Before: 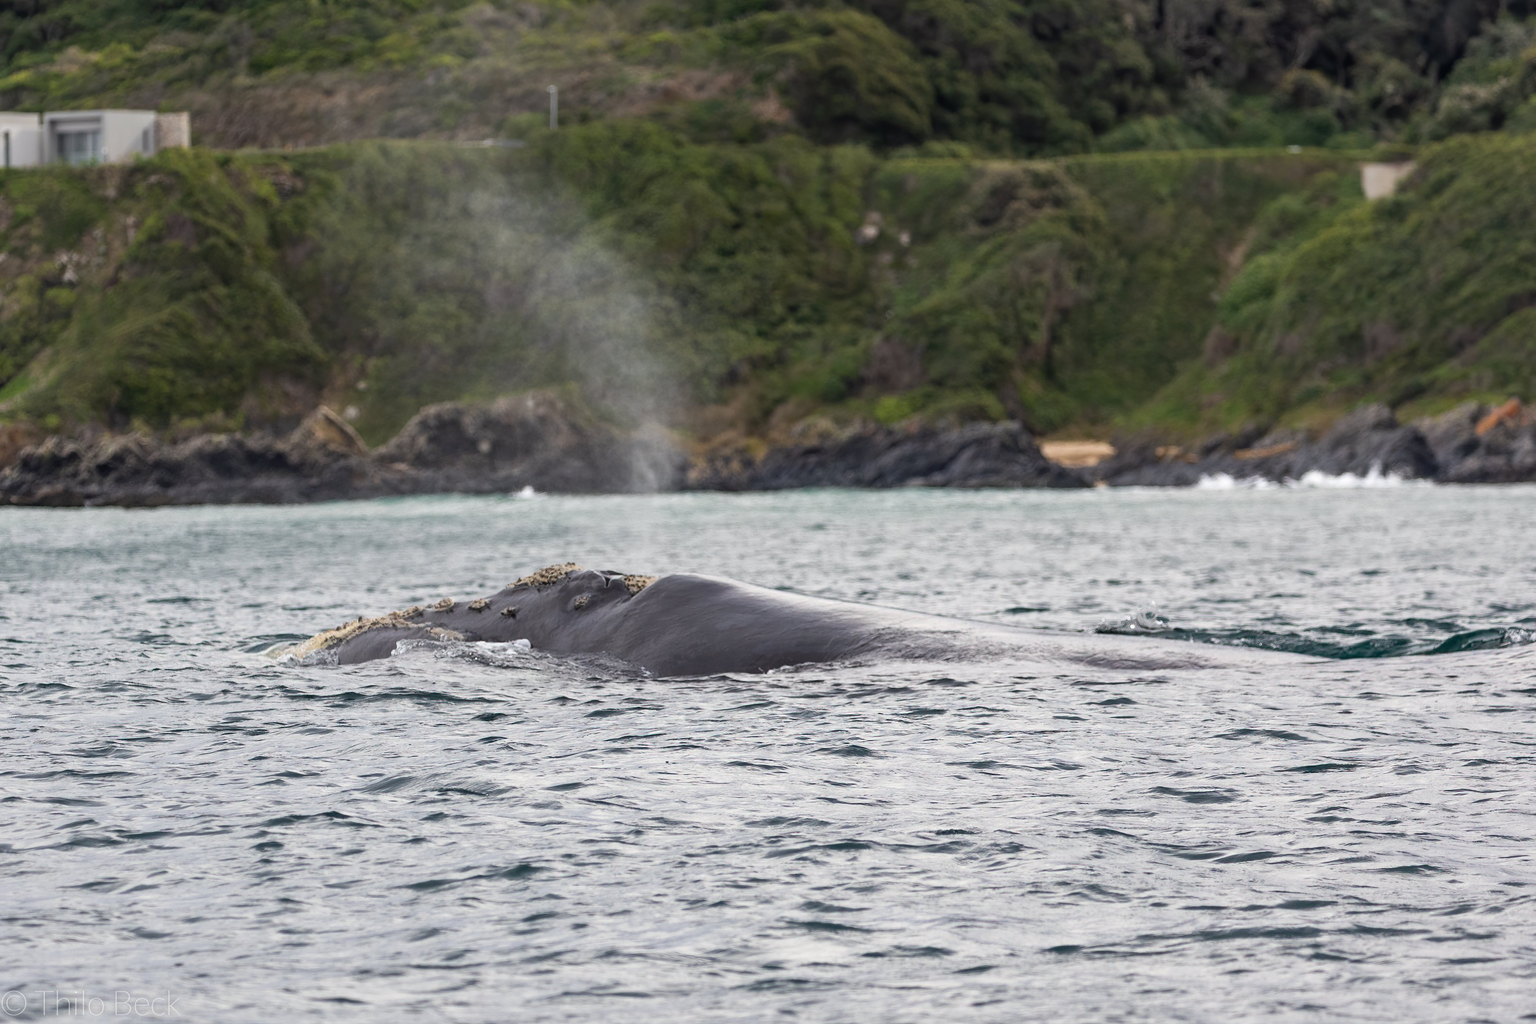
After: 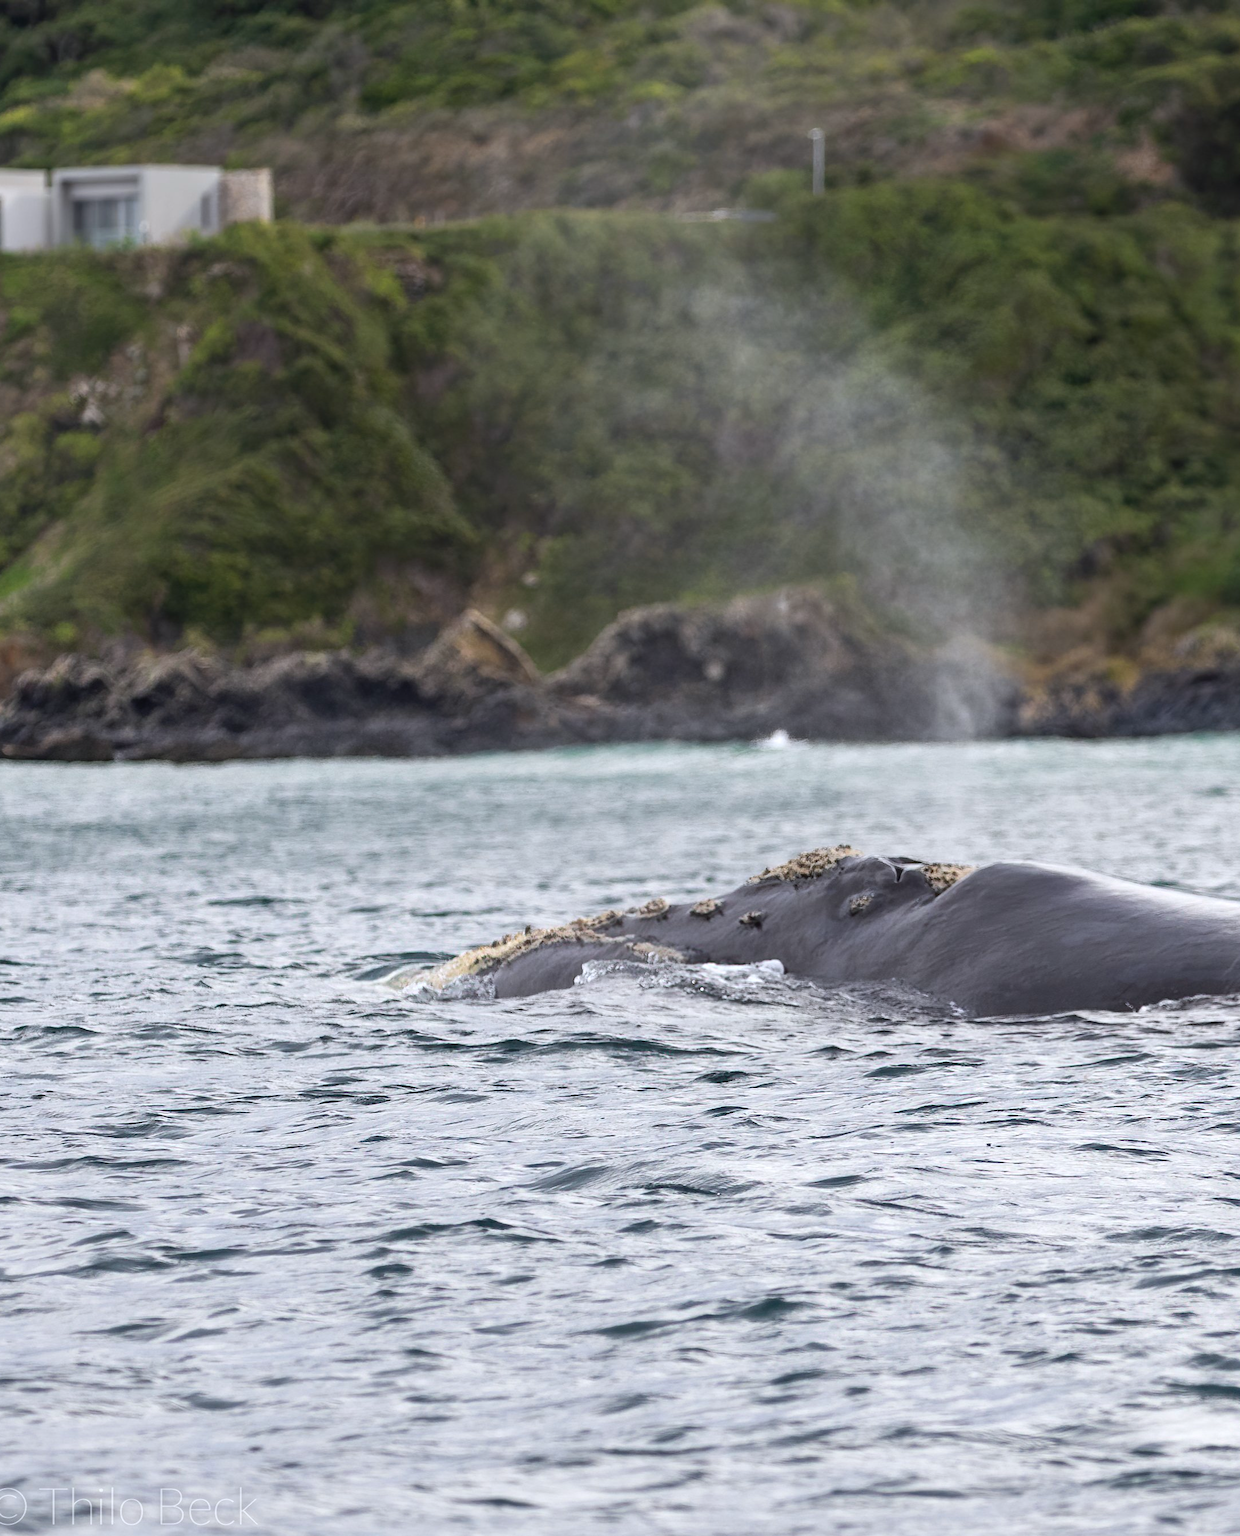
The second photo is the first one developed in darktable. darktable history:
levels: levels [0, 0.474, 0.947]
crop: left 0.587%, right 45.588%, bottom 0.086%
white balance: red 0.983, blue 1.036
